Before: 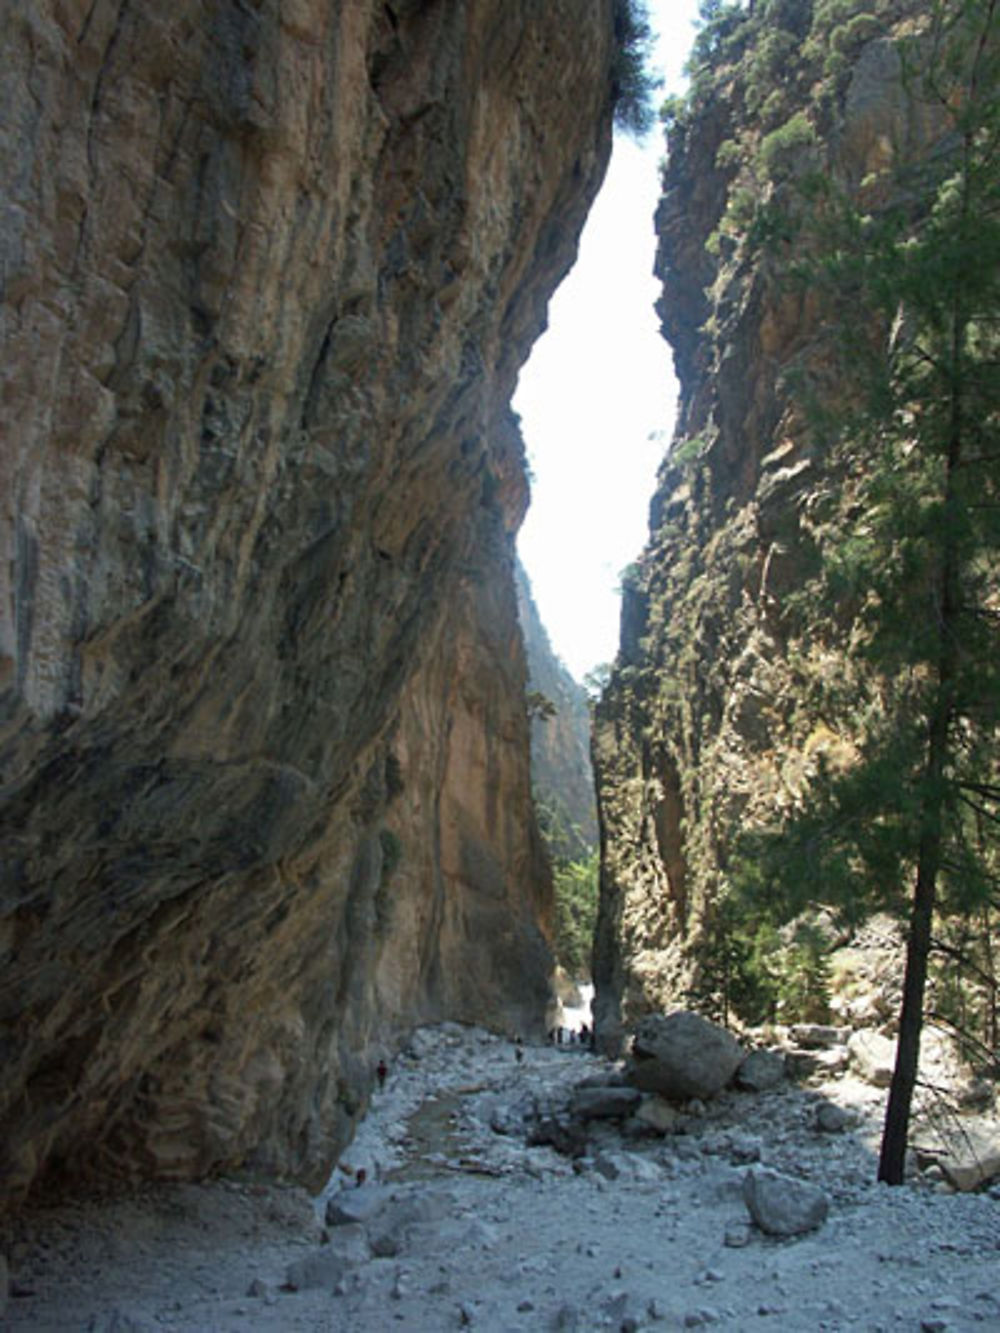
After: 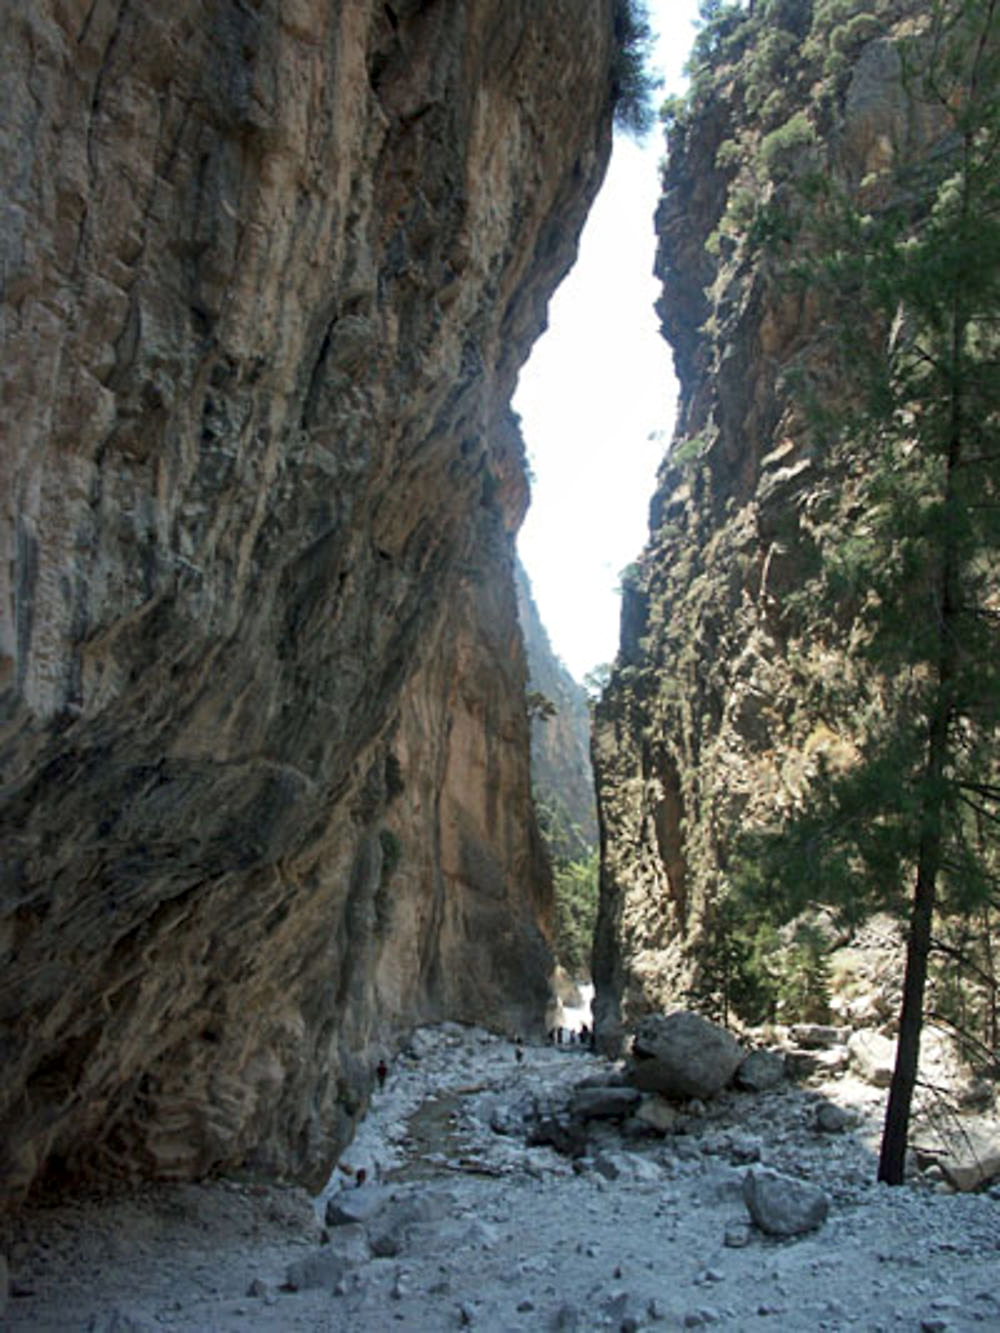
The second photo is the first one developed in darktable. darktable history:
local contrast: mode bilateral grid, contrast 21, coarseness 50, detail 140%, midtone range 0.2
color zones: curves: ch0 [(0, 0.5) (0.143, 0.5) (0.286, 0.456) (0.429, 0.5) (0.571, 0.5) (0.714, 0.5) (0.857, 0.5) (1, 0.5)]; ch1 [(0, 0.5) (0.143, 0.5) (0.286, 0.422) (0.429, 0.5) (0.571, 0.5) (0.714, 0.5) (0.857, 0.5) (1, 0.5)]
